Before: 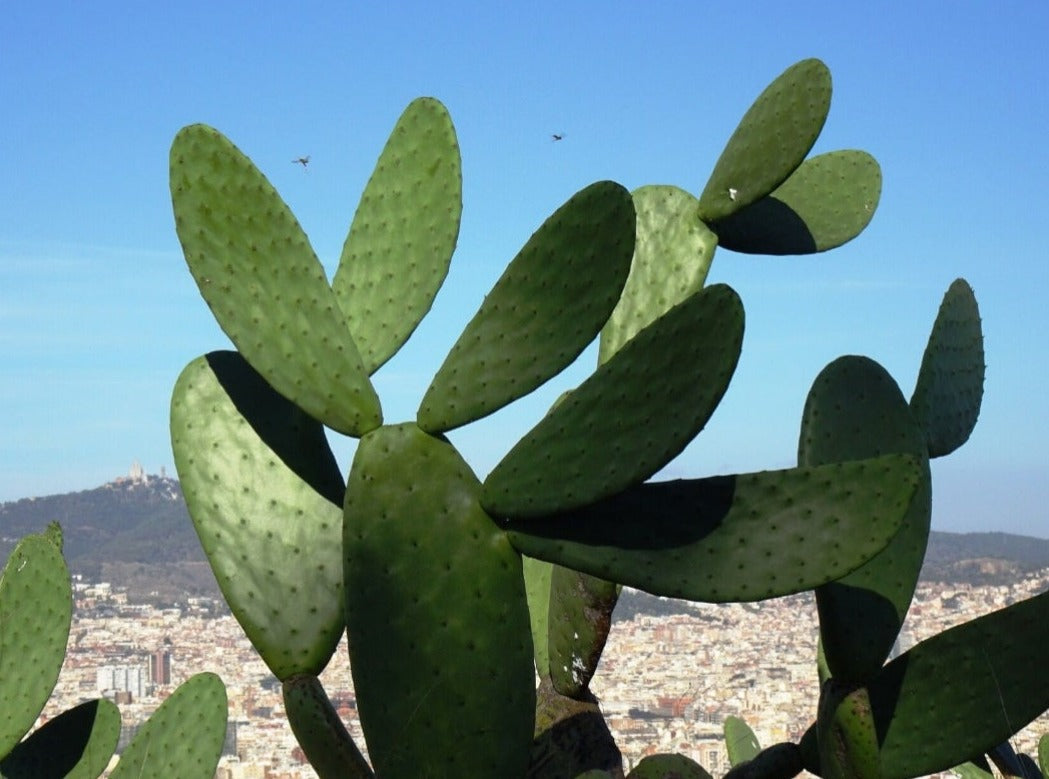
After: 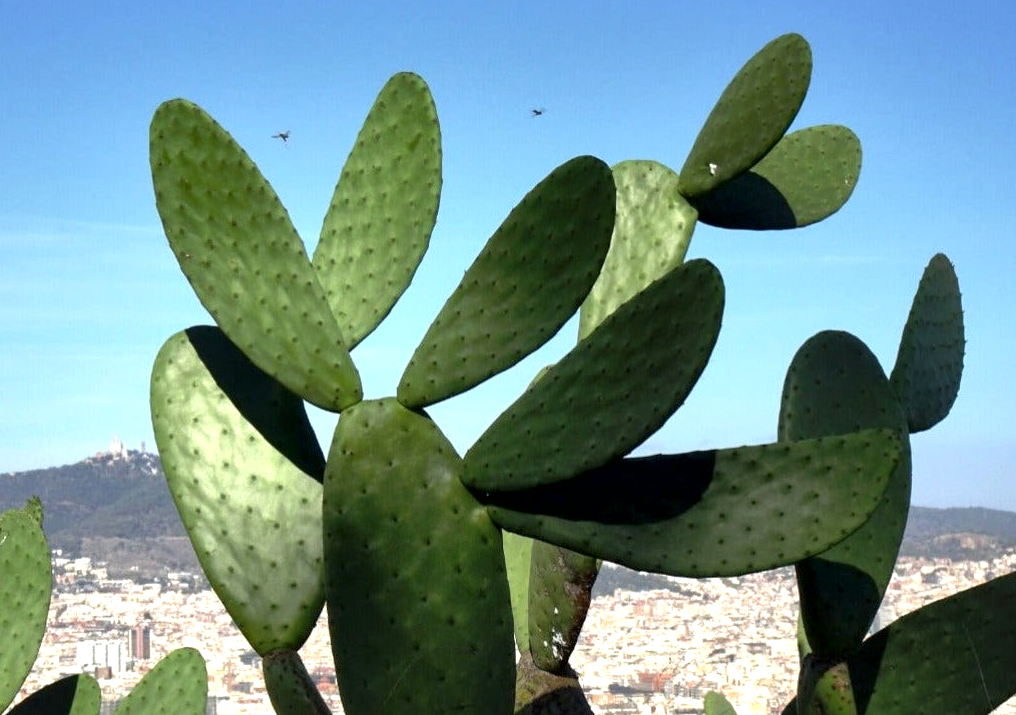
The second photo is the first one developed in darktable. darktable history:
exposure: exposure 0.6 EV, compensate highlight preservation false
local contrast: mode bilateral grid, contrast 25, coarseness 60, detail 151%, midtone range 0.2
crop: left 1.964%, top 3.251%, right 1.122%, bottom 4.933%
graduated density: on, module defaults
